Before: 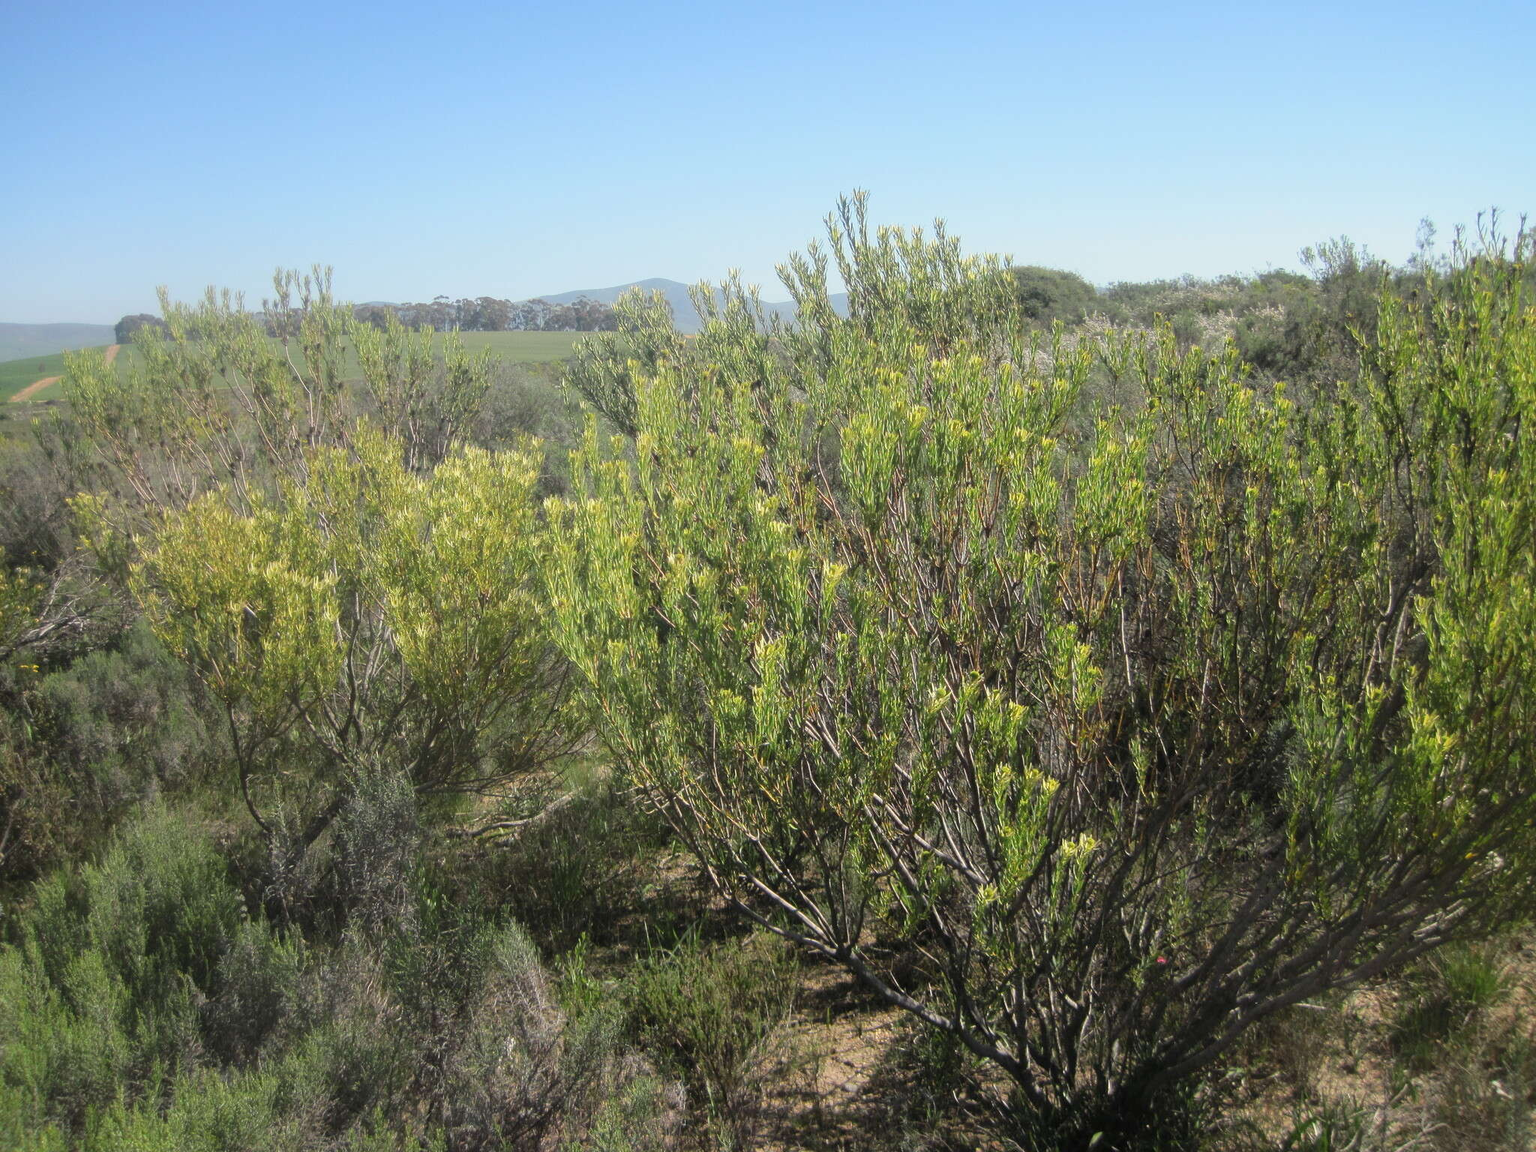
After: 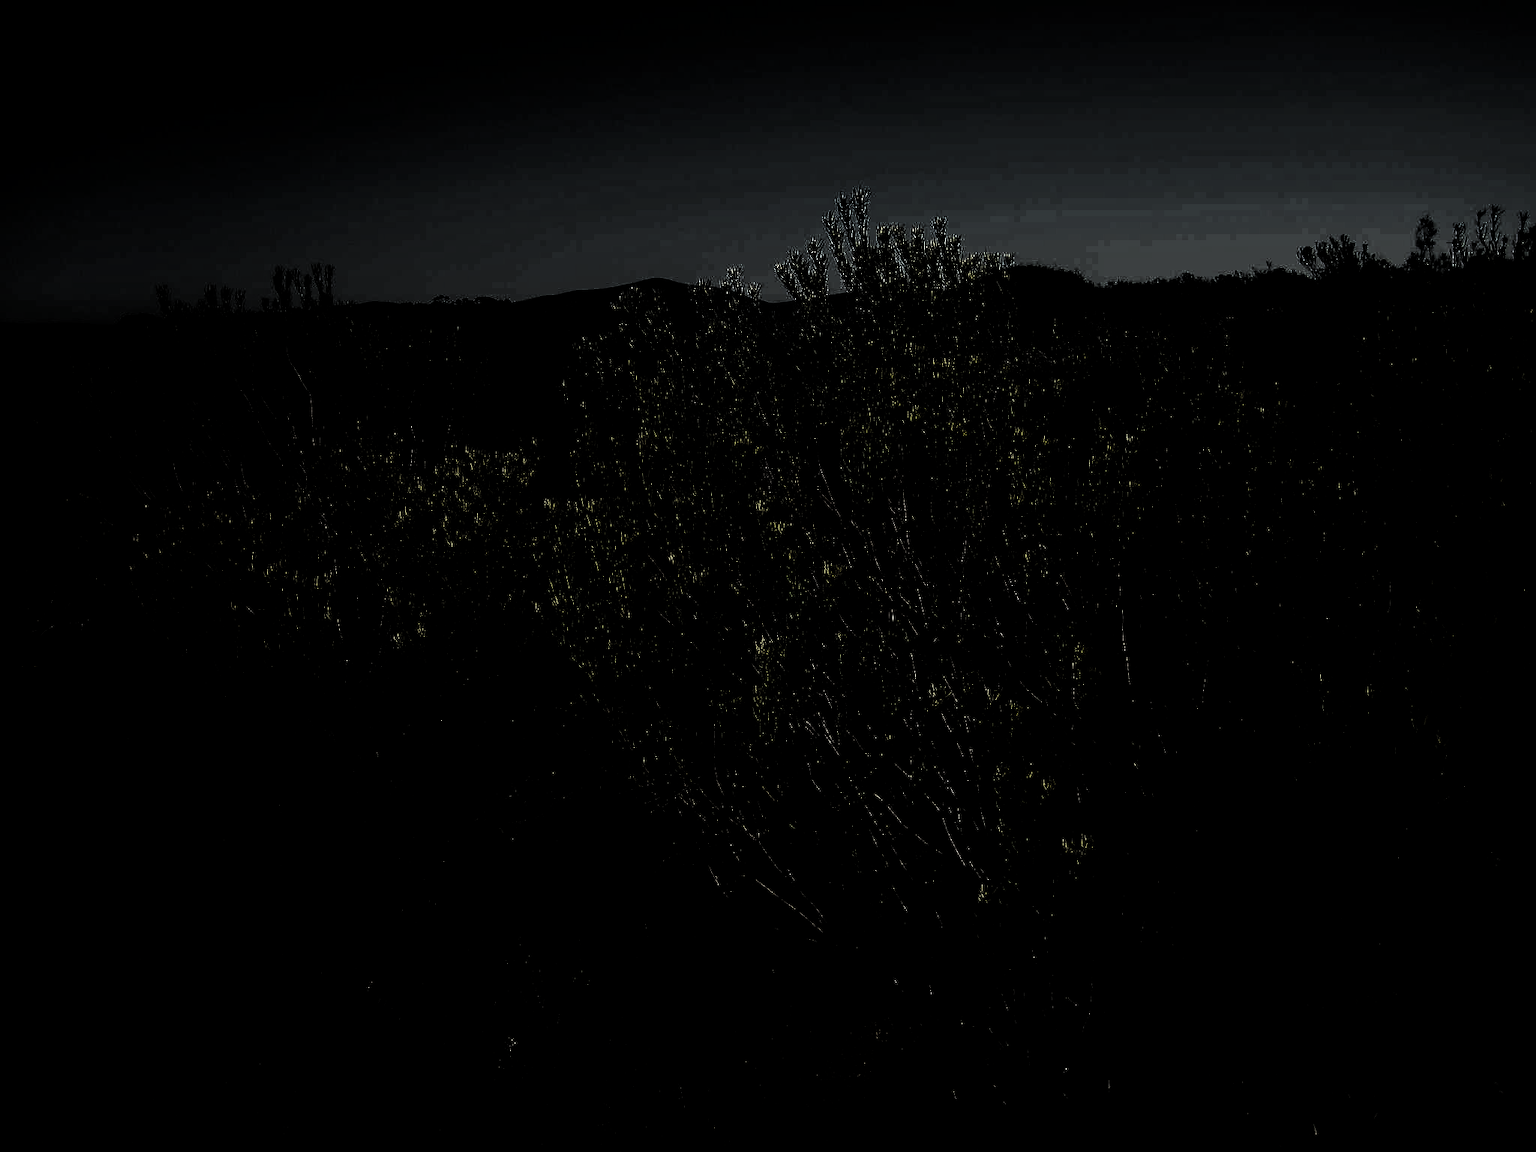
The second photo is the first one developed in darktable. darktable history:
haze removal: adaptive false
color zones: curves: ch0 [(0.203, 0.433) (0.607, 0.517) (0.697, 0.696) (0.705, 0.897)]
levels: levels [0.721, 0.937, 0.997]
